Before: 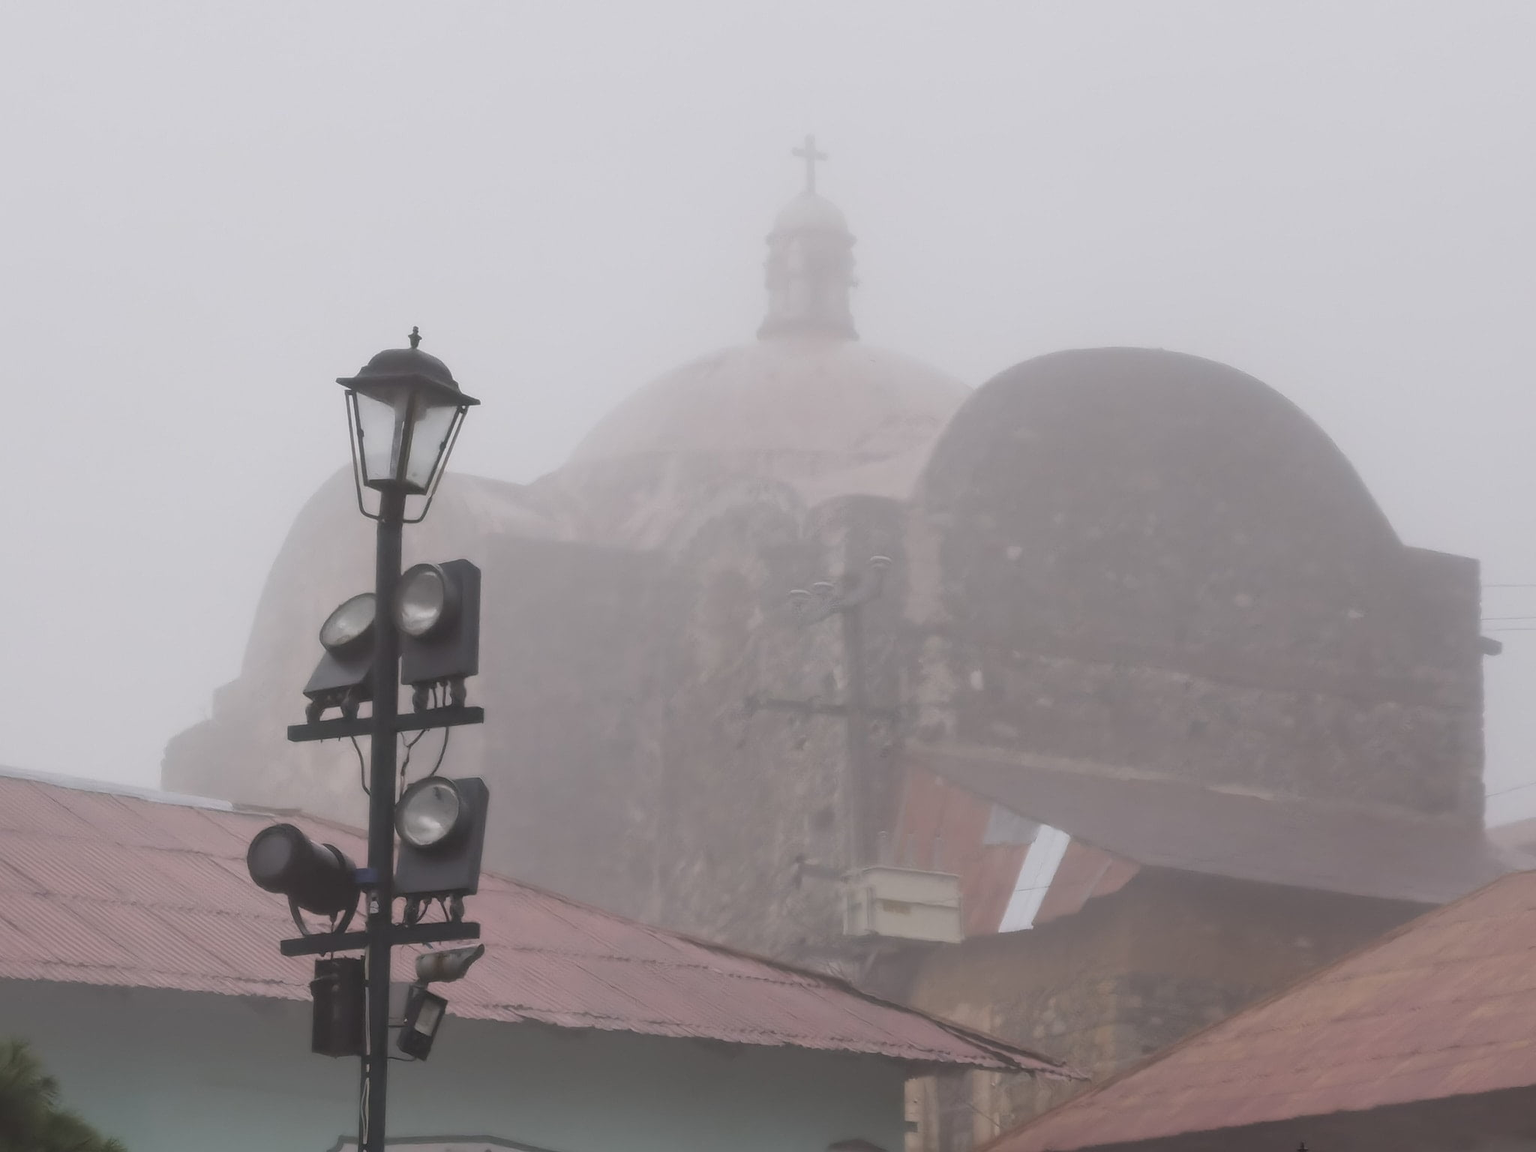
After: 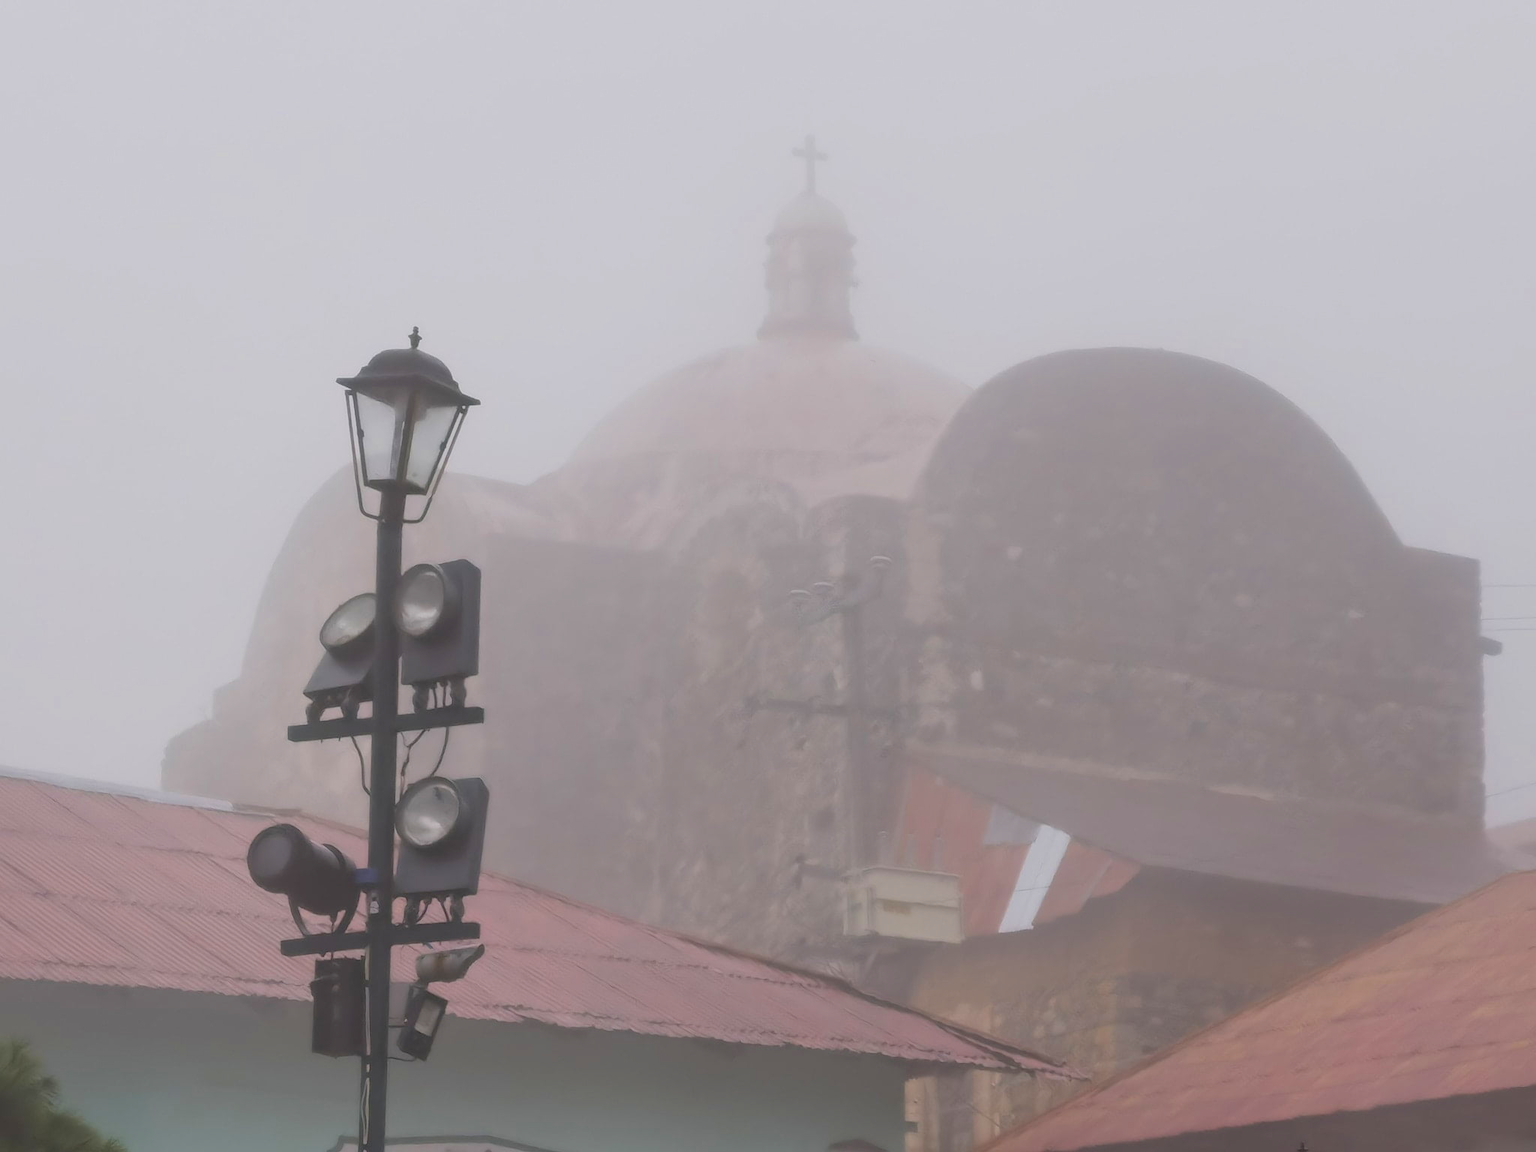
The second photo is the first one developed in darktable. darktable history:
color zones: curves: ch0 [(0, 0.613) (0.01, 0.613) (0.245, 0.448) (0.498, 0.529) (0.642, 0.665) (0.879, 0.777) (0.99, 0.613)]; ch1 [(0, 0) (0.143, 0) (0.286, 0) (0.429, 0) (0.571, 0) (0.714, 0) (0.857, 0)], mix -121.96%
contrast brightness saturation: contrast -0.1, brightness 0.05, saturation 0.08
base curve: exposure shift 0, preserve colors none
